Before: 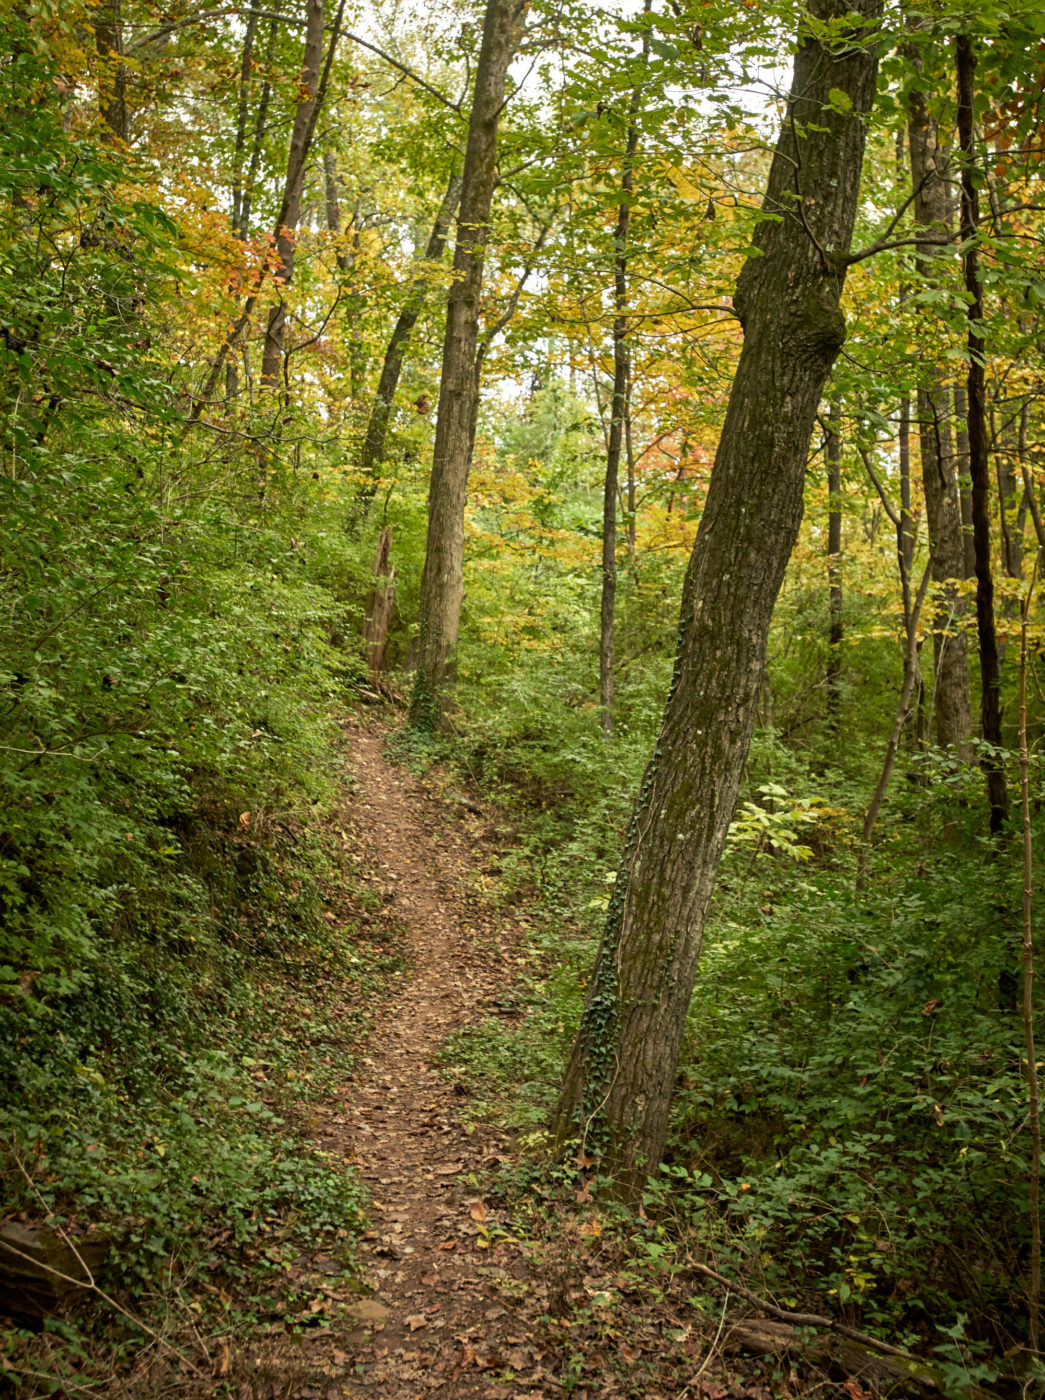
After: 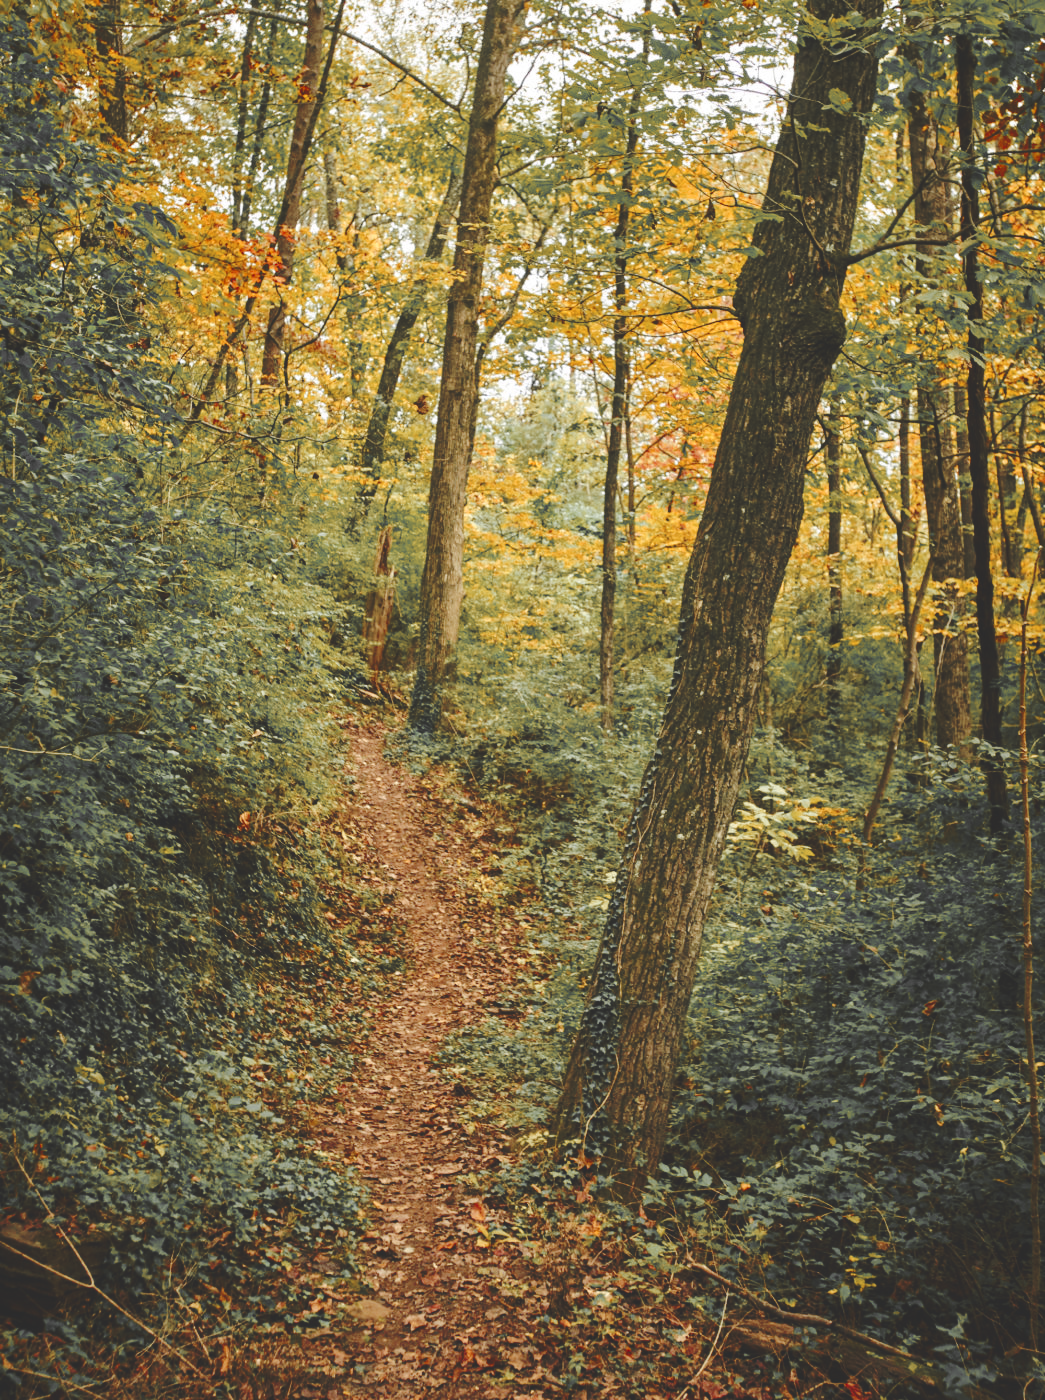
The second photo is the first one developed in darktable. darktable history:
color zones: curves: ch0 [(0, 0.363) (0.128, 0.373) (0.25, 0.5) (0.402, 0.407) (0.521, 0.525) (0.63, 0.559) (0.729, 0.662) (0.867, 0.471)]; ch1 [(0, 0.515) (0.136, 0.618) (0.25, 0.5) (0.378, 0) (0.516, 0) (0.622, 0.593) (0.737, 0.819) (0.87, 0.593)]; ch2 [(0, 0.529) (0.128, 0.471) (0.282, 0.451) (0.386, 0.662) (0.516, 0.525) (0.633, 0.554) (0.75, 0.62) (0.875, 0.441)]
base curve: curves: ch0 [(0, 0.024) (0.055, 0.065) (0.121, 0.166) (0.236, 0.319) (0.693, 0.726) (1, 1)], preserve colors none
